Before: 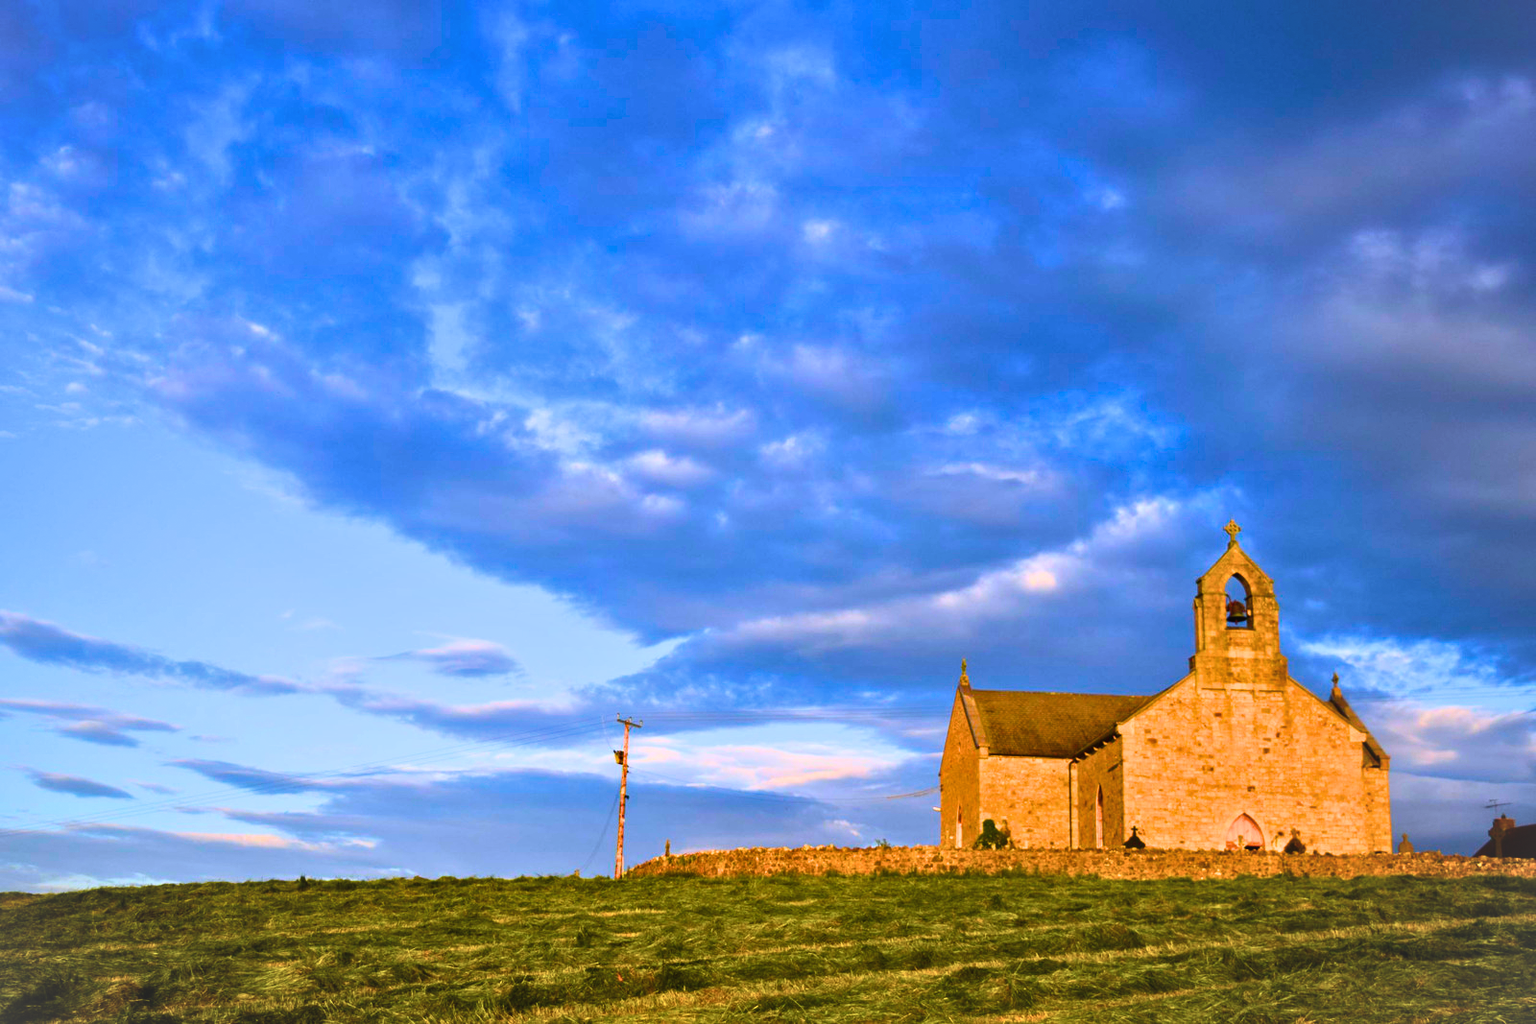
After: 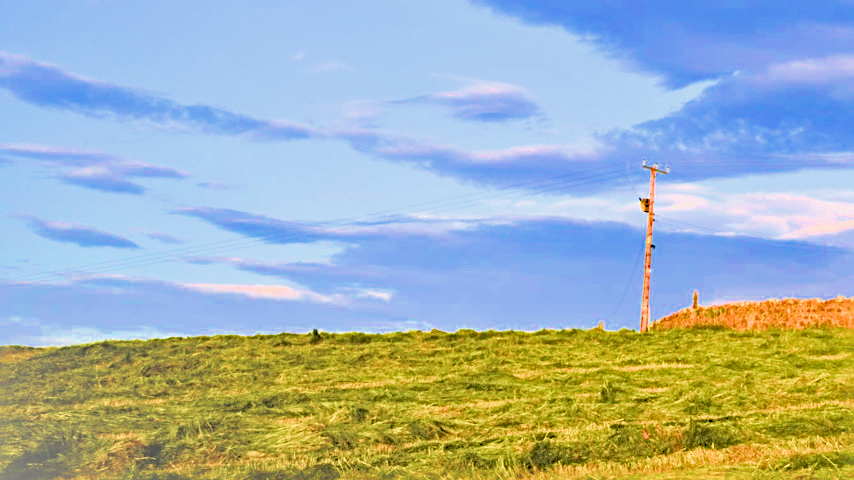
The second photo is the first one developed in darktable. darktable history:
filmic rgb: middle gray luminance 3.44%, black relative exposure -5.92 EV, white relative exposure 6.33 EV, threshold 6 EV, dynamic range scaling 22.4%, target black luminance 0%, hardness 2.33, latitude 45.85%, contrast 0.78, highlights saturation mix 100%, shadows ↔ highlights balance 0.033%, add noise in highlights 0, preserve chrominance max RGB, color science v3 (2019), use custom middle-gray values true, iterations of high-quality reconstruction 0, contrast in highlights soft, enable highlight reconstruction true
sharpen: radius 4
crop and rotate: top 54.778%, right 46.61%, bottom 0.159%
